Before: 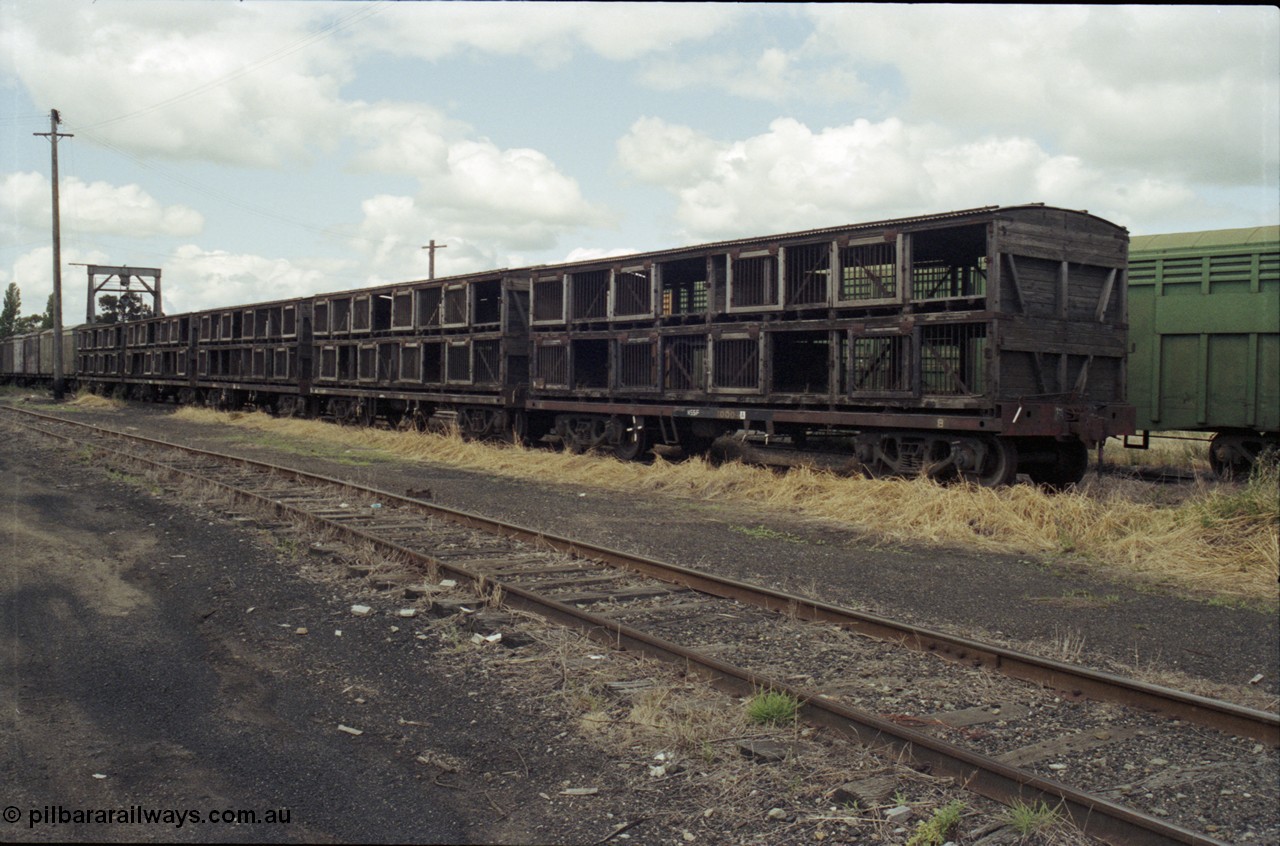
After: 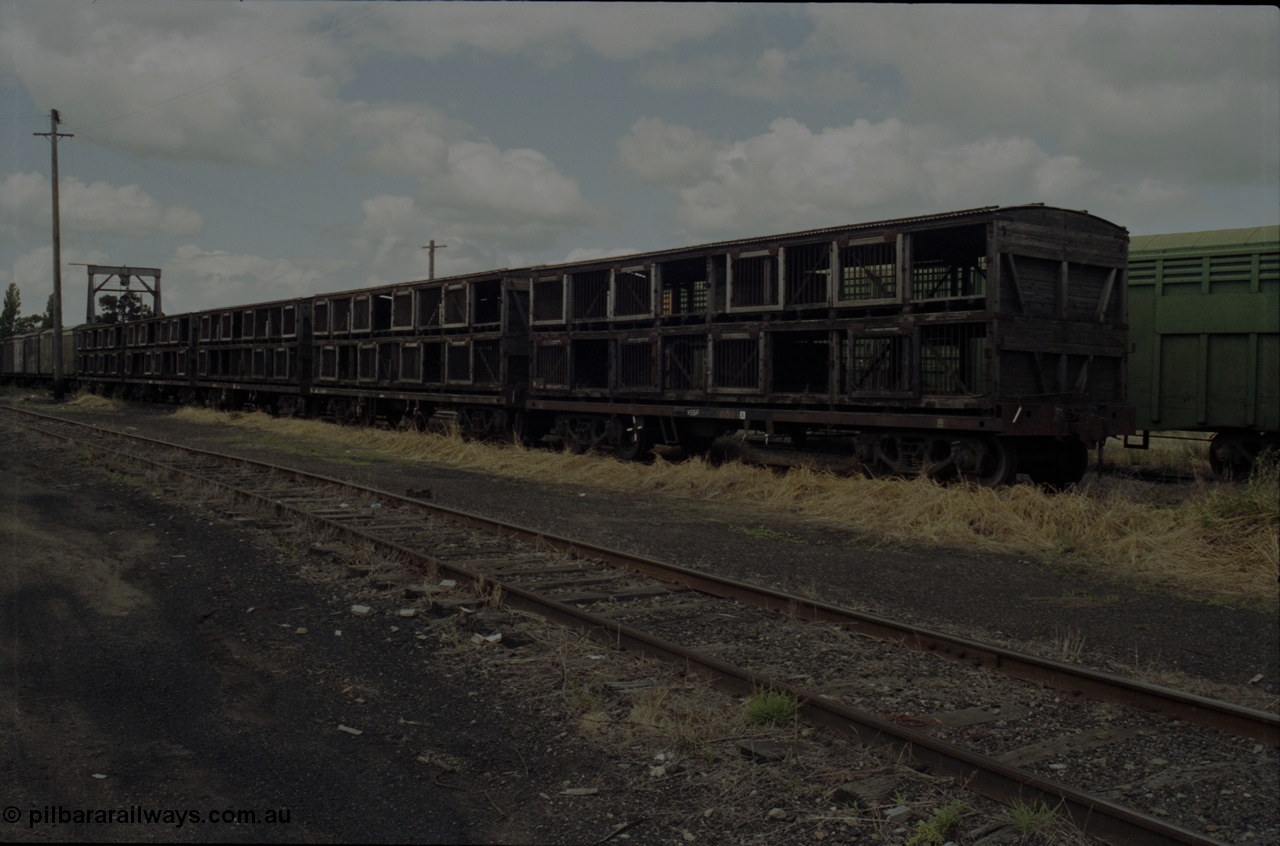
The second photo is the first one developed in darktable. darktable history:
tone equalizer: -8 EV -1.99 EV, -7 EV -1.96 EV, -6 EV -1.96 EV, -5 EV -1.97 EV, -4 EV -1.98 EV, -3 EV -1.97 EV, -2 EV -1.99 EV, -1 EV -1.61 EV, +0 EV -1.99 EV, smoothing diameter 24.94%, edges refinement/feathering 7, preserve details guided filter
exposure: compensate highlight preservation false
